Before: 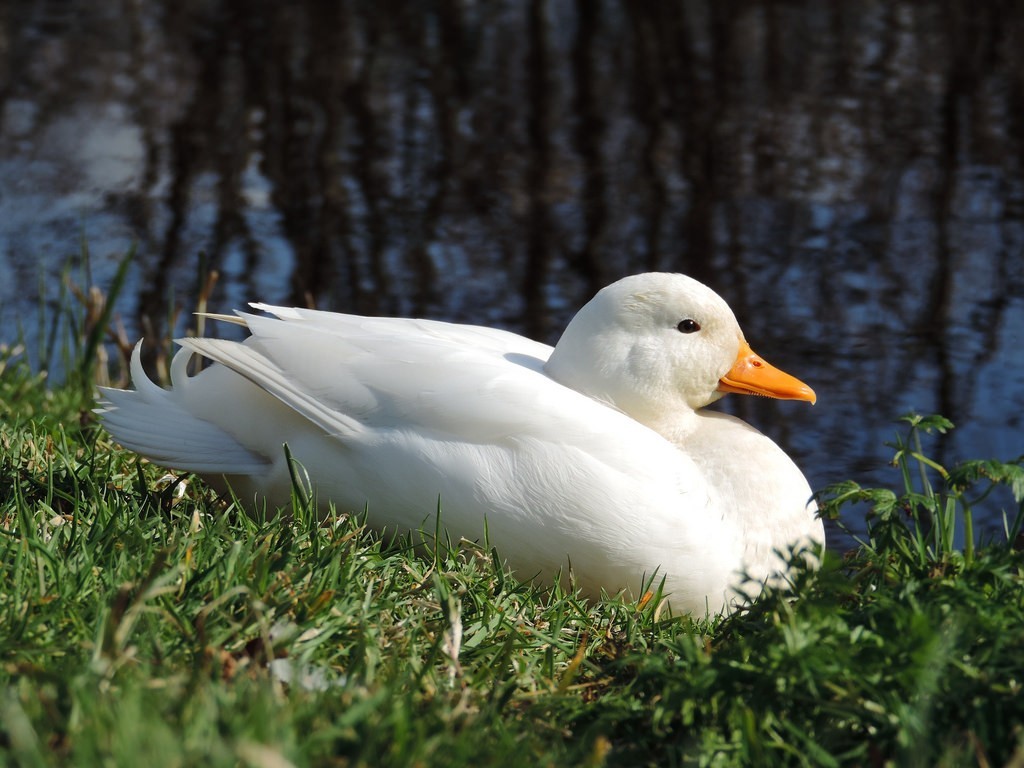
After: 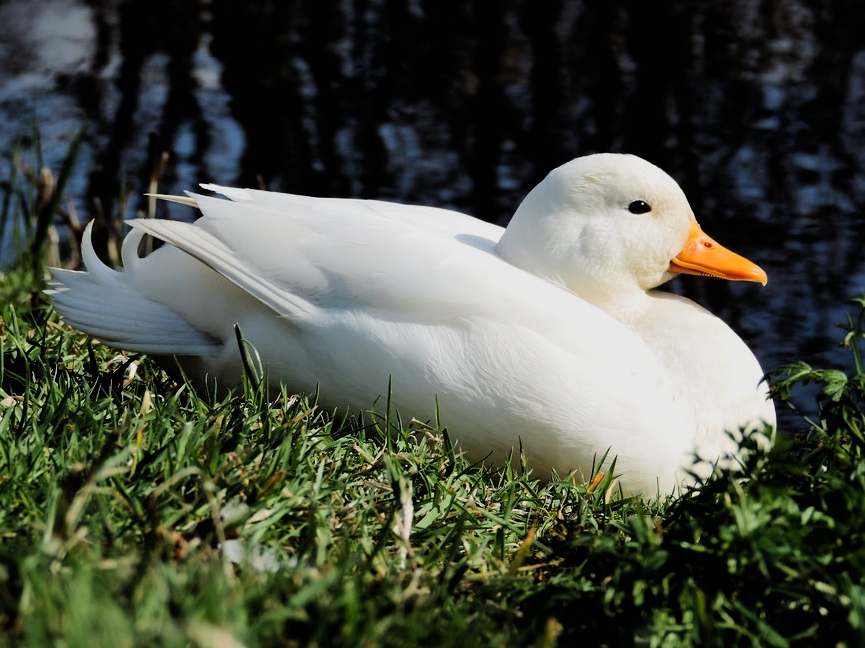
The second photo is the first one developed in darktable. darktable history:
filmic rgb: black relative exposure -5 EV, hardness 2.88, contrast 1.3, highlights saturation mix -30%
contrast brightness saturation: contrast 0.1, brightness 0.03, saturation 0.09
crop and rotate: left 4.842%, top 15.51%, right 10.668%
